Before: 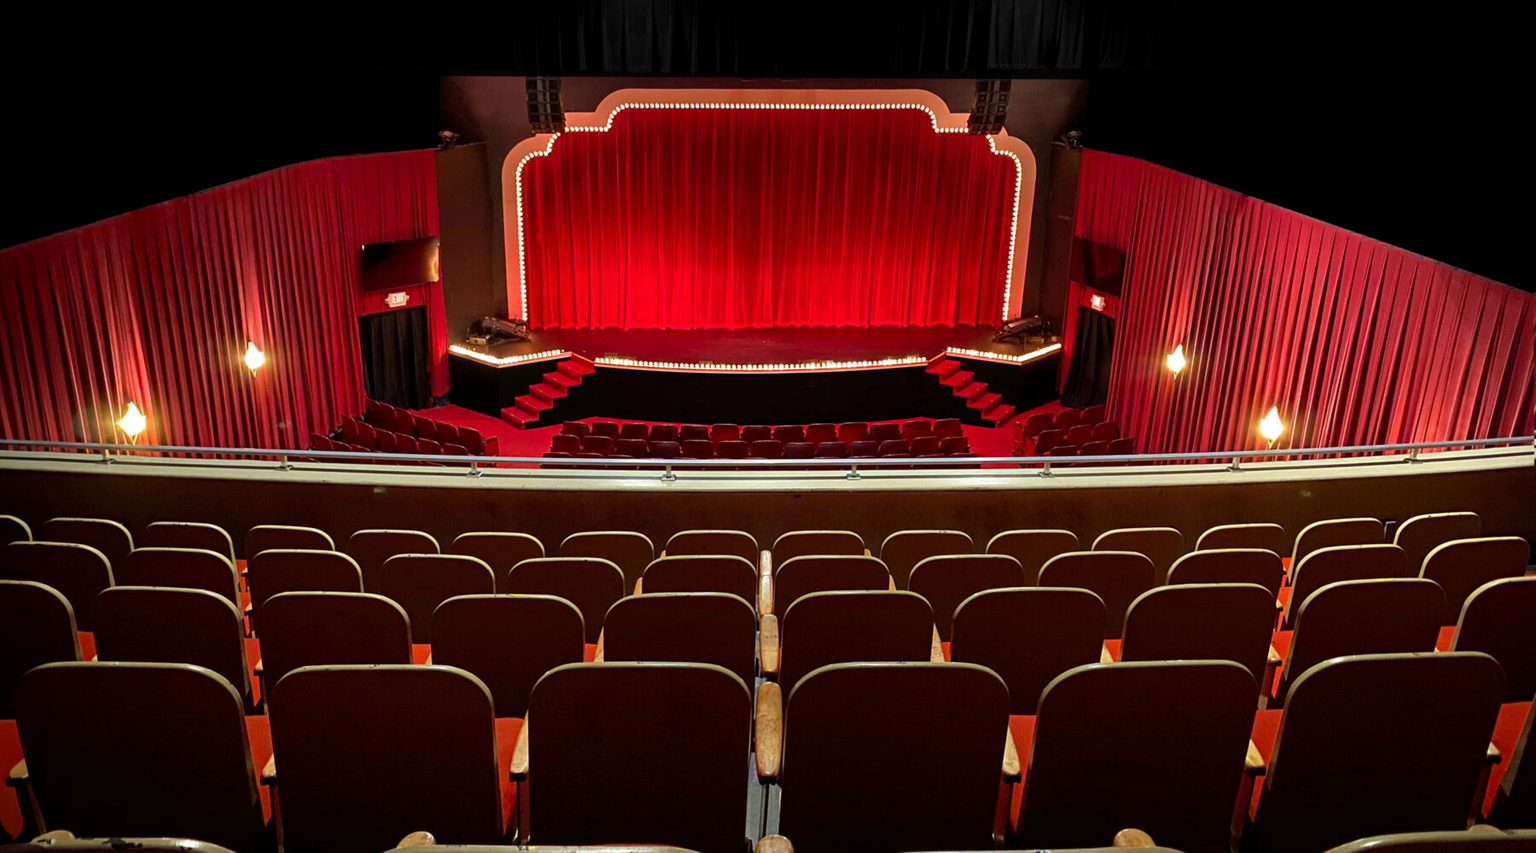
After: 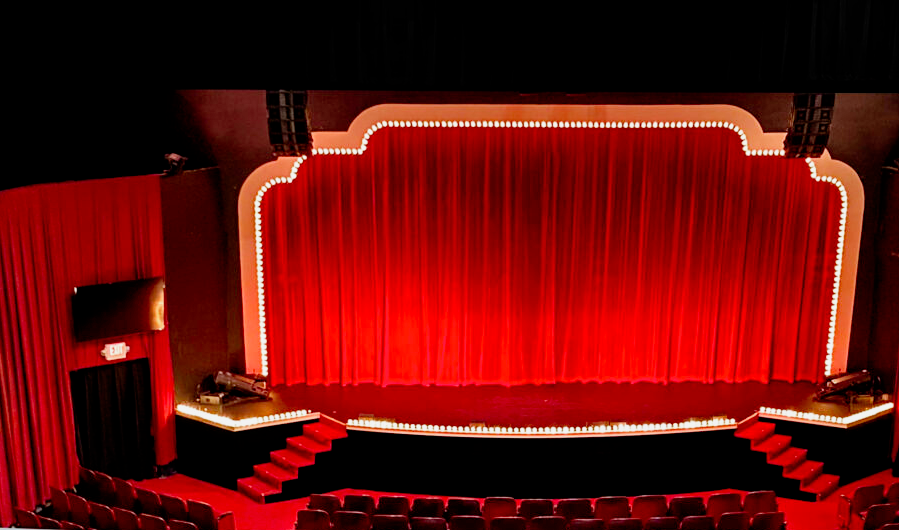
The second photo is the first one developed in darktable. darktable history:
exposure: exposure 0.519 EV, compensate highlight preservation false
crop: left 19.446%, right 30.587%, bottom 46.933%
filmic rgb: black relative exposure -7.7 EV, white relative exposure 4.35 EV, hardness 3.76, latitude 49.97%, contrast 1.101, add noise in highlights 0, preserve chrominance no, color science v4 (2020)
